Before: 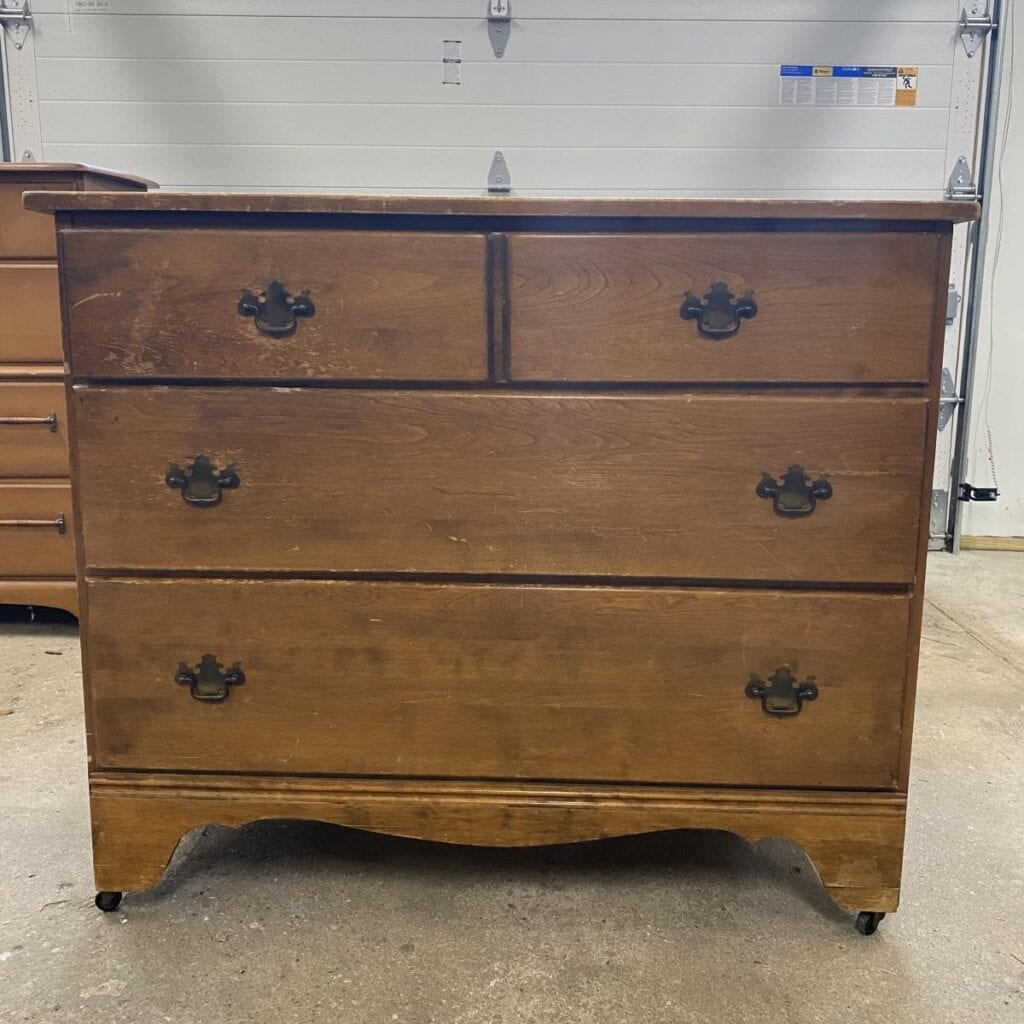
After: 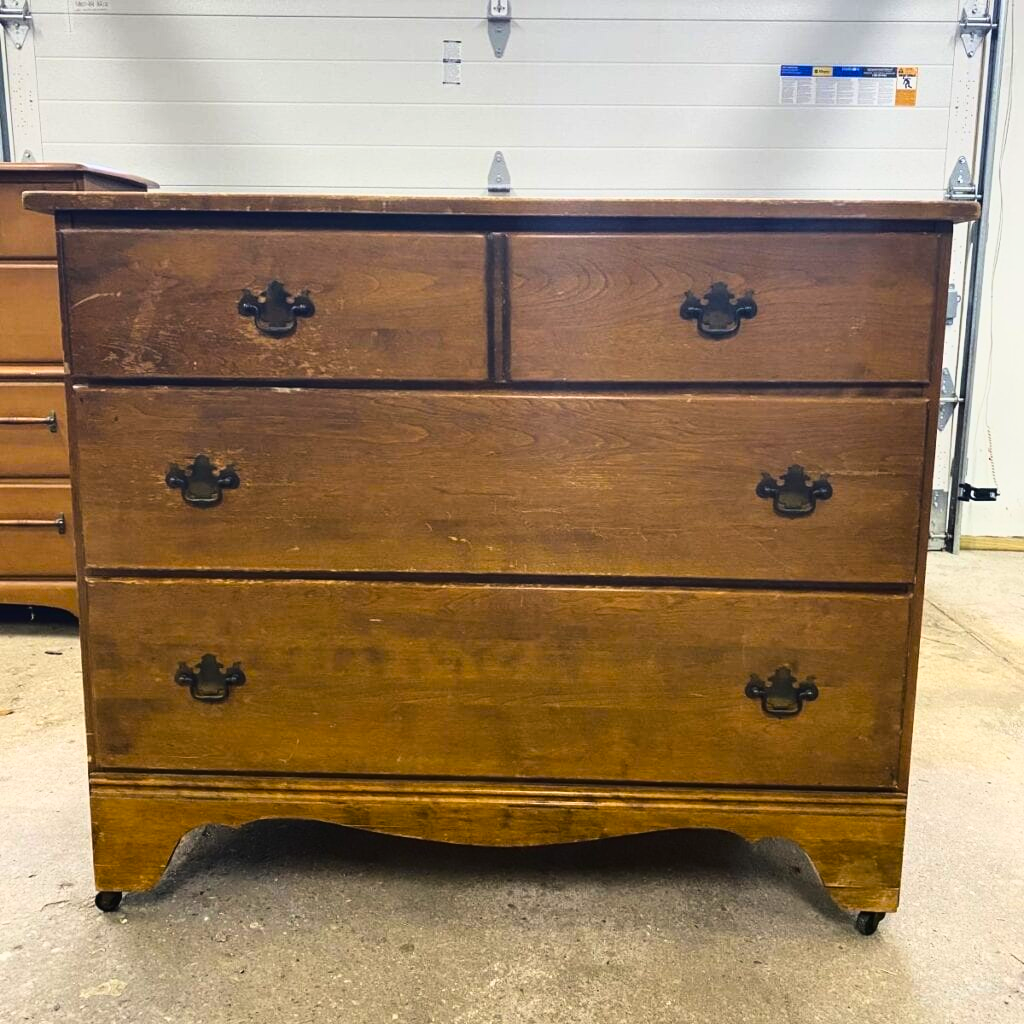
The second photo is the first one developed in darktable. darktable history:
color balance rgb: shadows lift › luminance -10.003%, perceptual saturation grading › global saturation 36.49%
tone curve: curves: ch0 [(0, 0.018) (0.162, 0.128) (0.434, 0.478) (0.667, 0.785) (0.819, 0.943) (1, 0.991)]; ch1 [(0, 0) (0.402, 0.36) (0.476, 0.449) (0.506, 0.505) (0.523, 0.518) (0.582, 0.586) (0.641, 0.668) (0.7, 0.741) (1, 1)]; ch2 [(0, 0) (0.416, 0.403) (0.483, 0.472) (0.503, 0.505) (0.521, 0.519) (0.547, 0.561) (0.597, 0.643) (0.699, 0.759) (0.997, 0.858)], color space Lab, linked channels, preserve colors none
